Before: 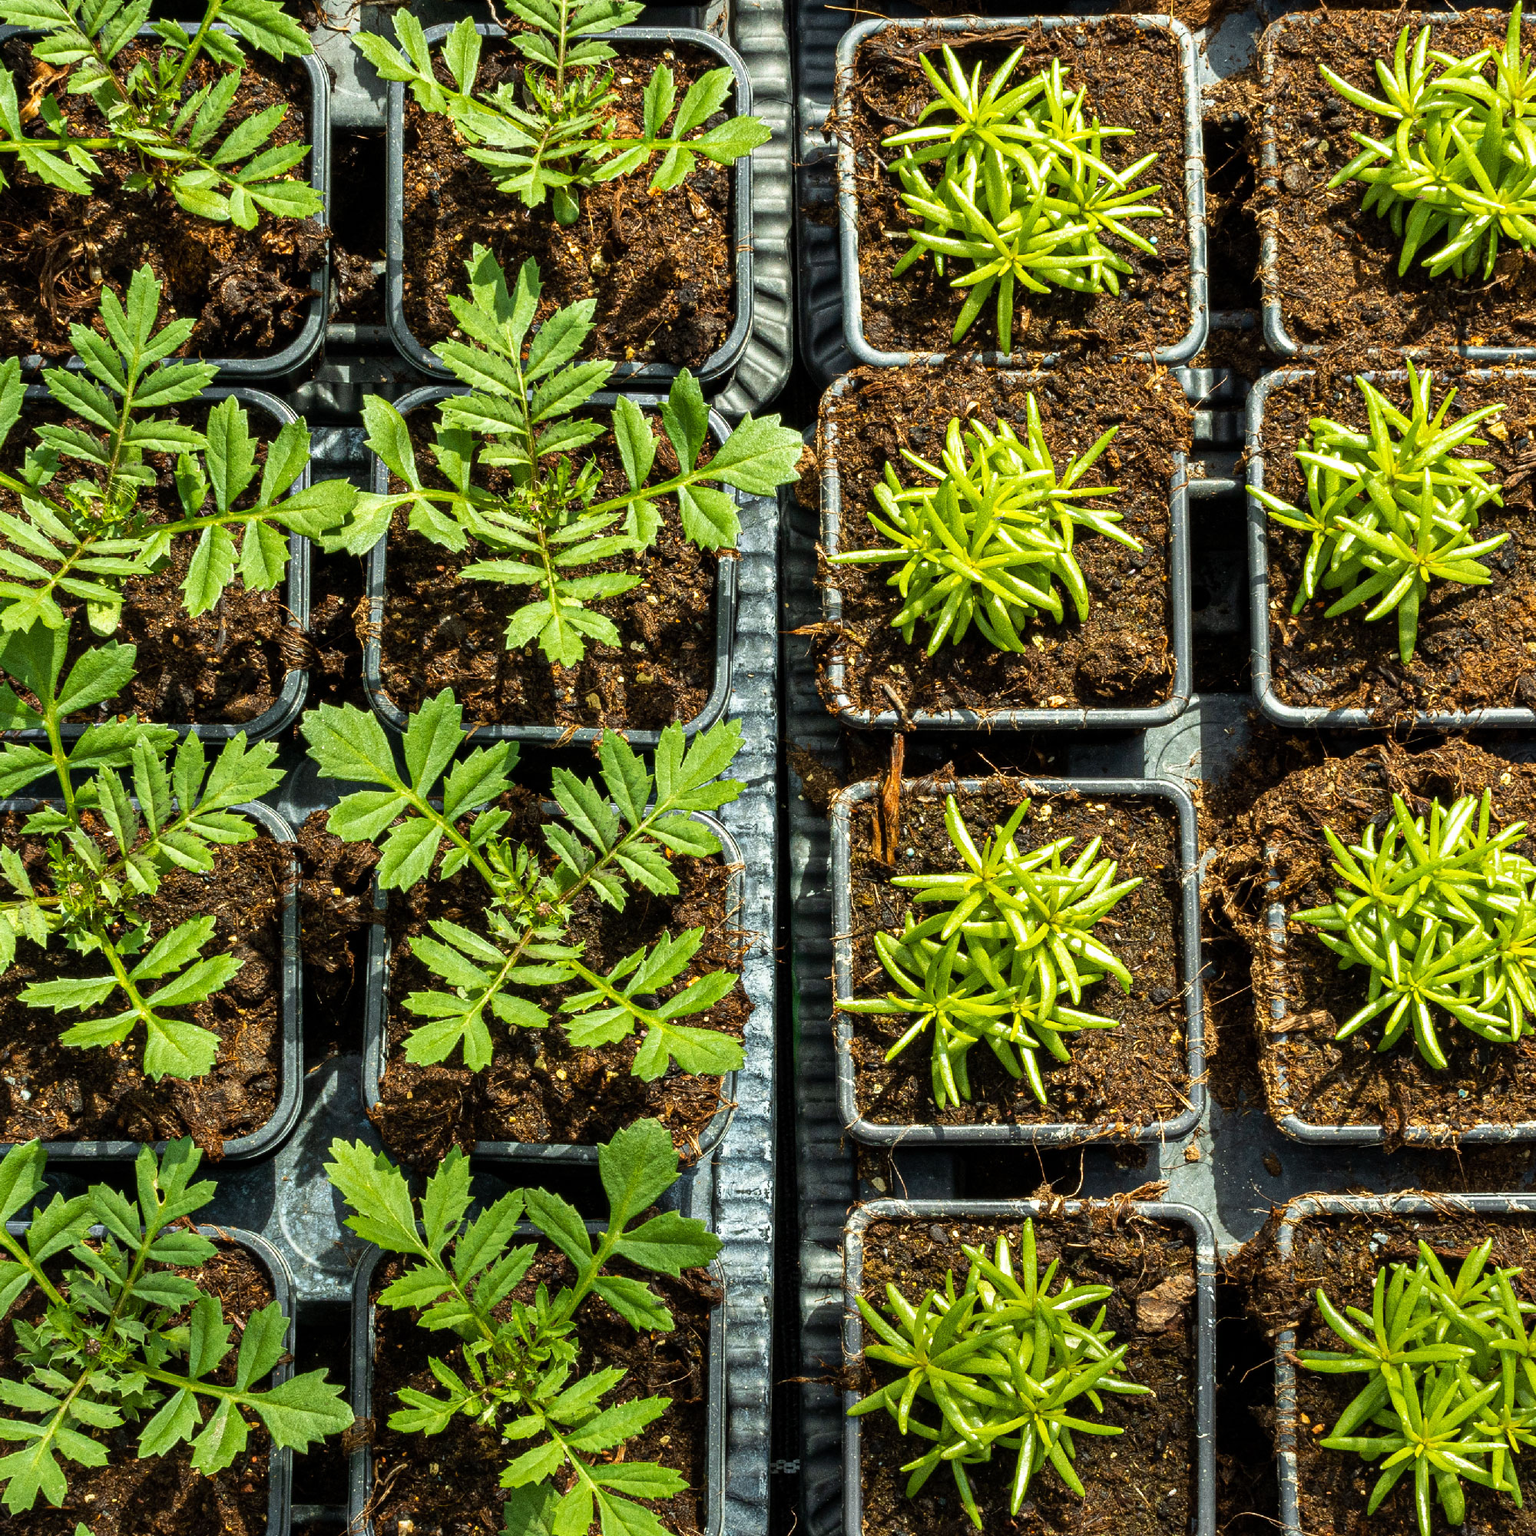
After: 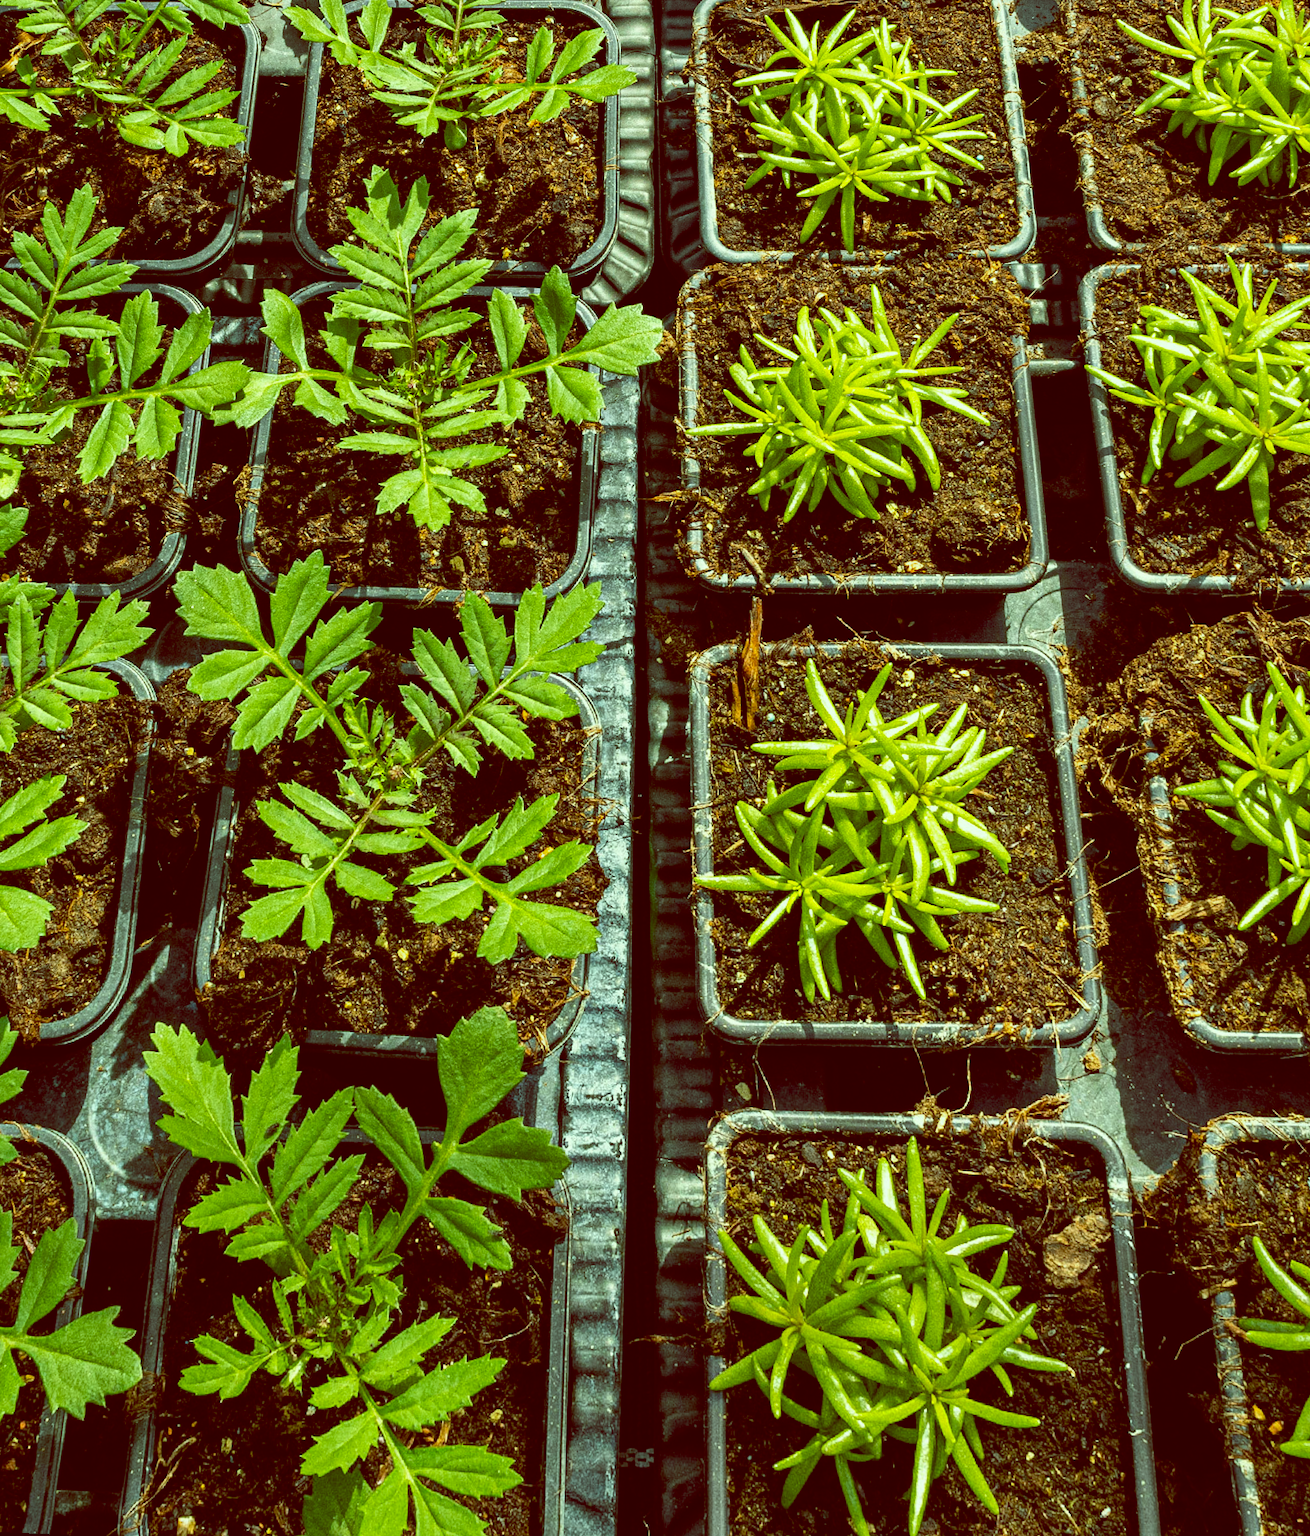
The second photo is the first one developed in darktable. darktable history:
contrast brightness saturation: contrast 0.01, saturation -0.05
color balance: lift [1, 1.015, 0.987, 0.985], gamma [1, 0.959, 1.042, 0.958], gain [0.927, 0.938, 1.072, 0.928], contrast 1.5%
rotate and perspective: rotation 0.72°, lens shift (vertical) -0.352, lens shift (horizontal) -0.051, crop left 0.152, crop right 0.859, crop top 0.019, crop bottom 0.964
